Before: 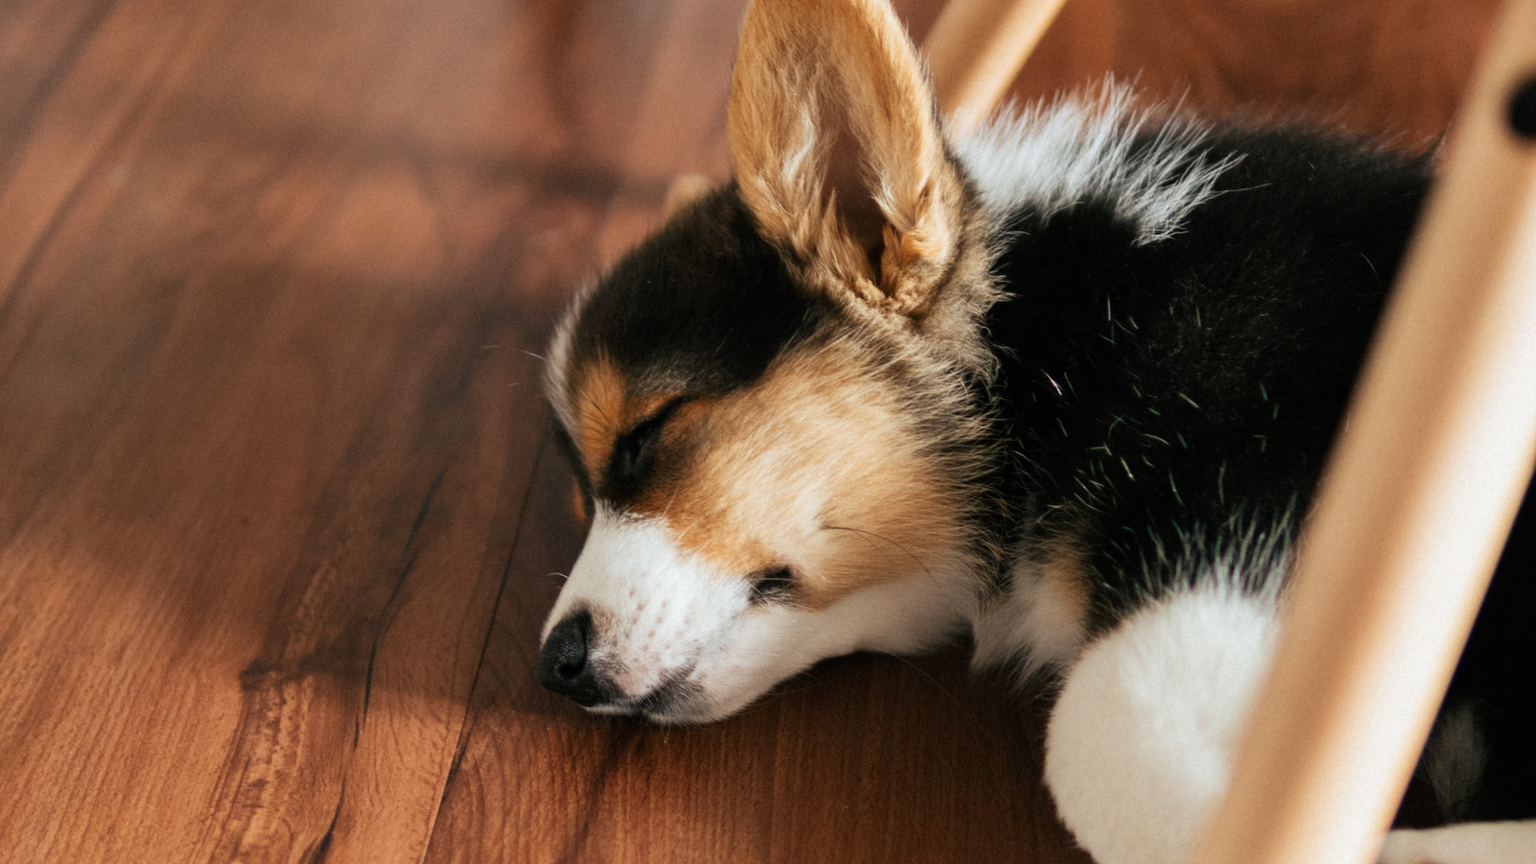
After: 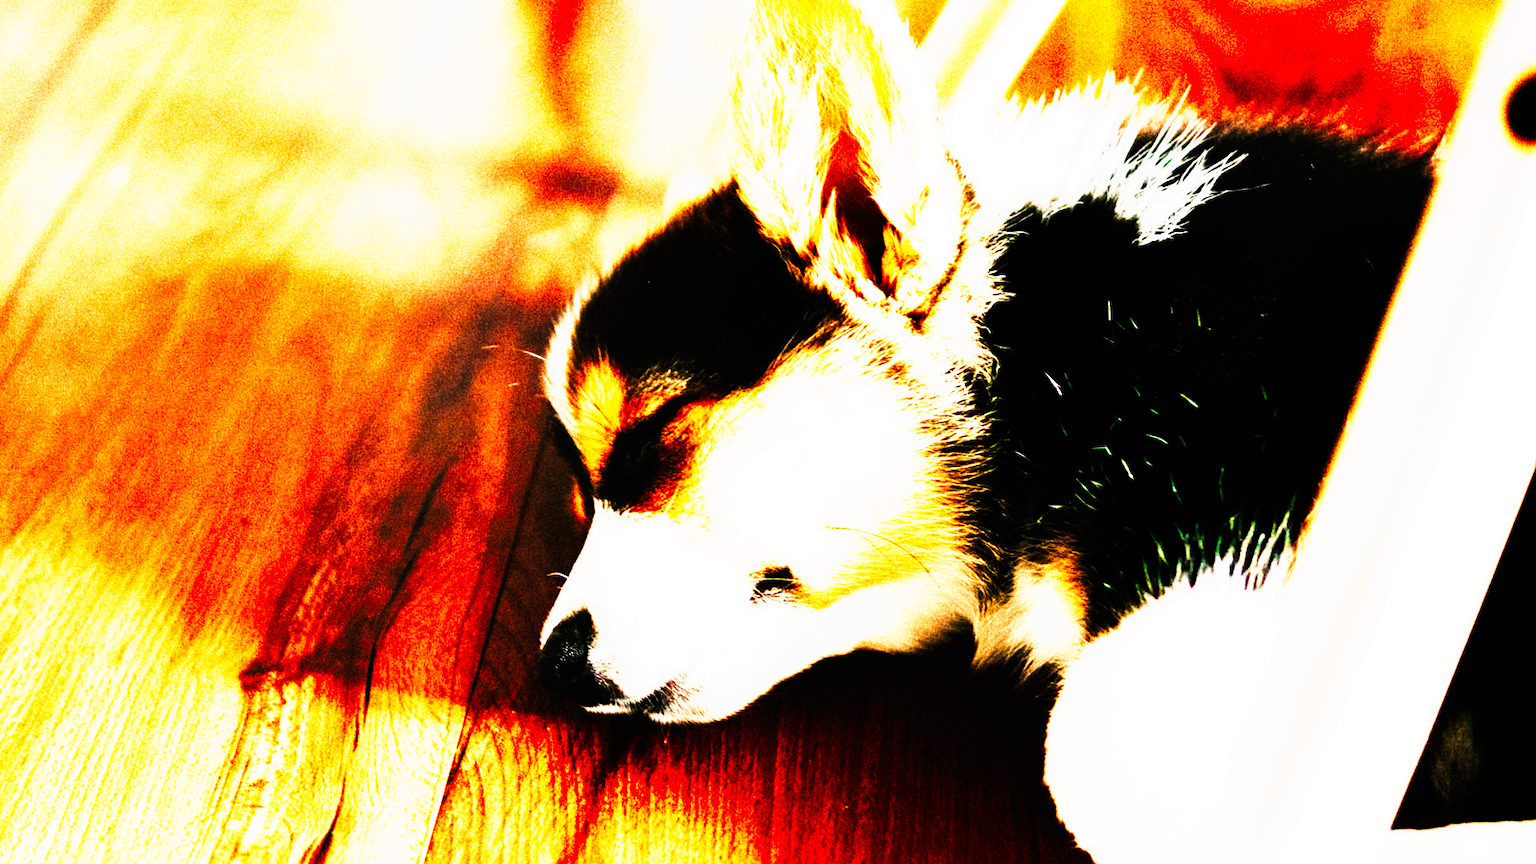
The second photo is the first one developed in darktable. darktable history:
exposure: black level correction 0, exposure 0.95 EV, compensate exposure bias true, compensate highlight preservation false
tone curve: curves: ch0 [(0, 0) (0.003, 0) (0.011, 0.001) (0.025, 0.003) (0.044, 0.003) (0.069, 0.006) (0.1, 0.009) (0.136, 0.014) (0.177, 0.029) (0.224, 0.061) (0.277, 0.127) (0.335, 0.218) (0.399, 0.38) (0.468, 0.588) (0.543, 0.809) (0.623, 0.947) (0.709, 0.987) (0.801, 0.99) (0.898, 0.99) (1, 1)], preserve colors none
base curve: curves: ch0 [(0, 0) (0.036, 0.025) (0.121, 0.166) (0.206, 0.329) (0.605, 0.79) (1, 1)], preserve colors none
local contrast: mode bilateral grid, contrast 100, coarseness 100, detail 91%, midtone range 0.2
